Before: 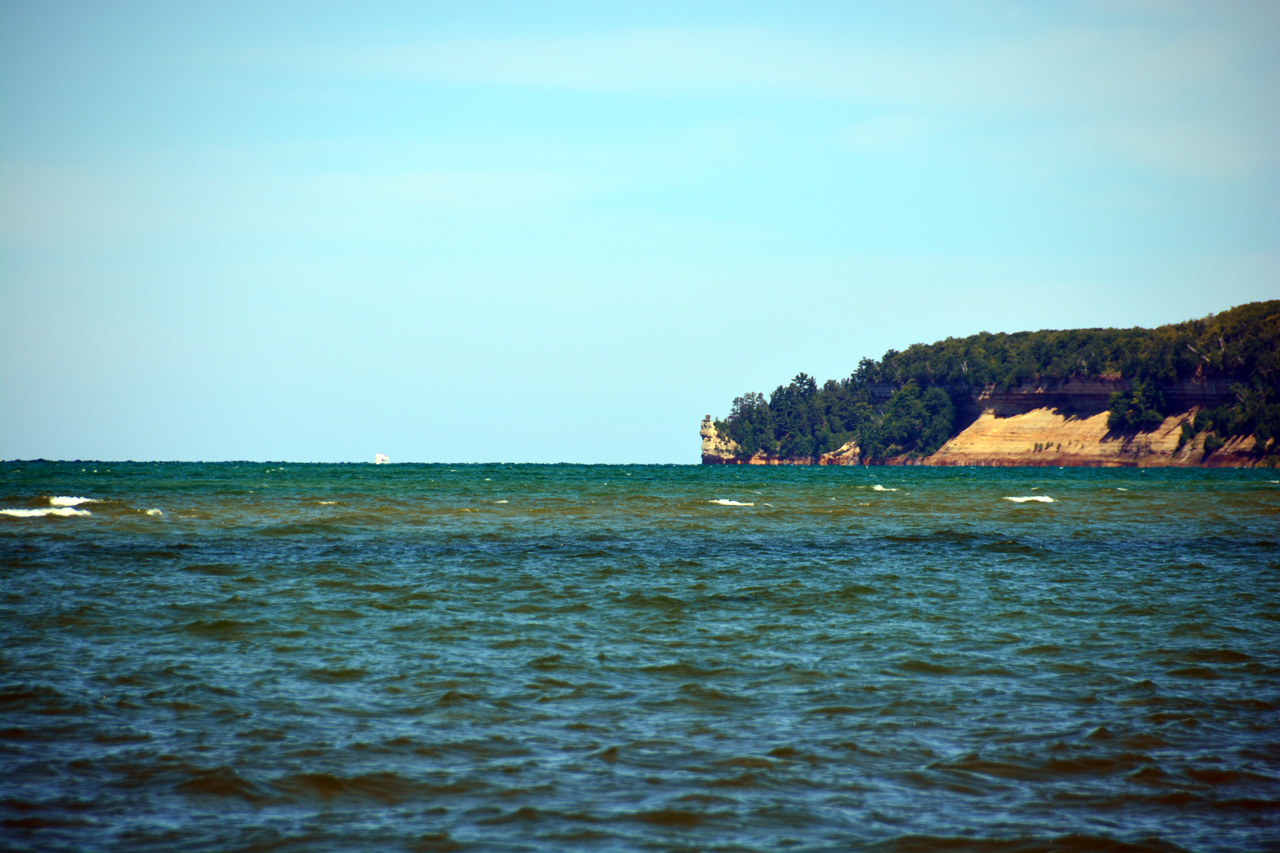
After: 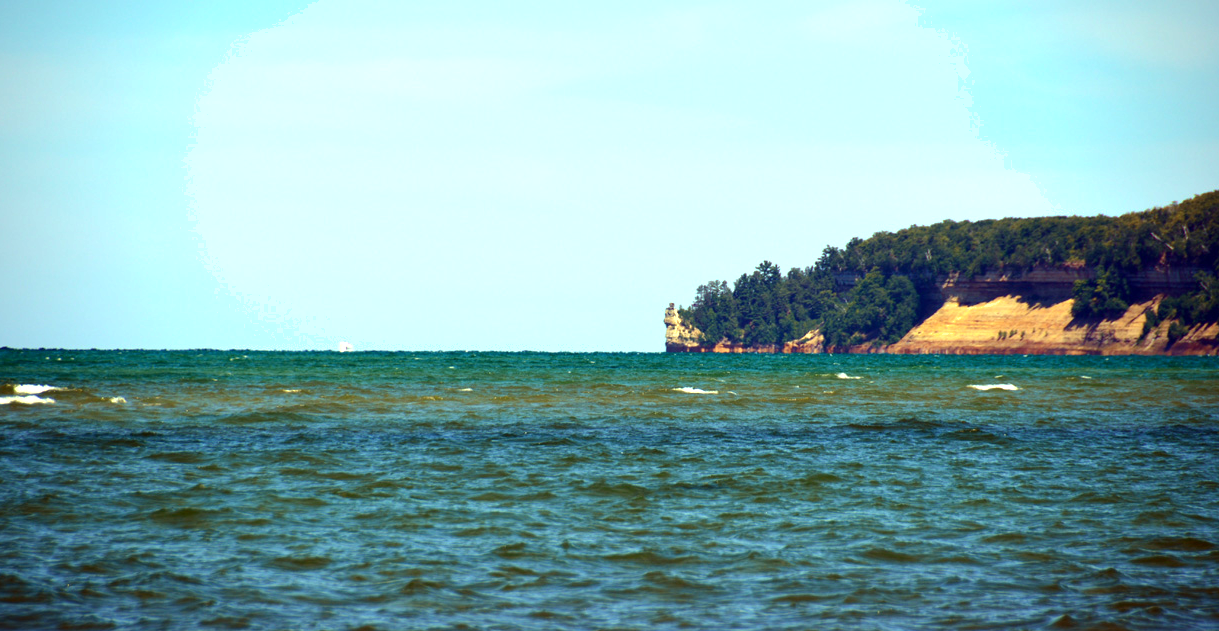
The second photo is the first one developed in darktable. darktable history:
exposure: exposure 0.432 EV, compensate exposure bias true, compensate highlight preservation false
crop and rotate: left 2.869%, top 13.289%, right 1.891%, bottom 12.712%
shadows and highlights: shadows -20.44, white point adjustment -2.02, highlights -35.09, highlights color adjustment 77.81%
